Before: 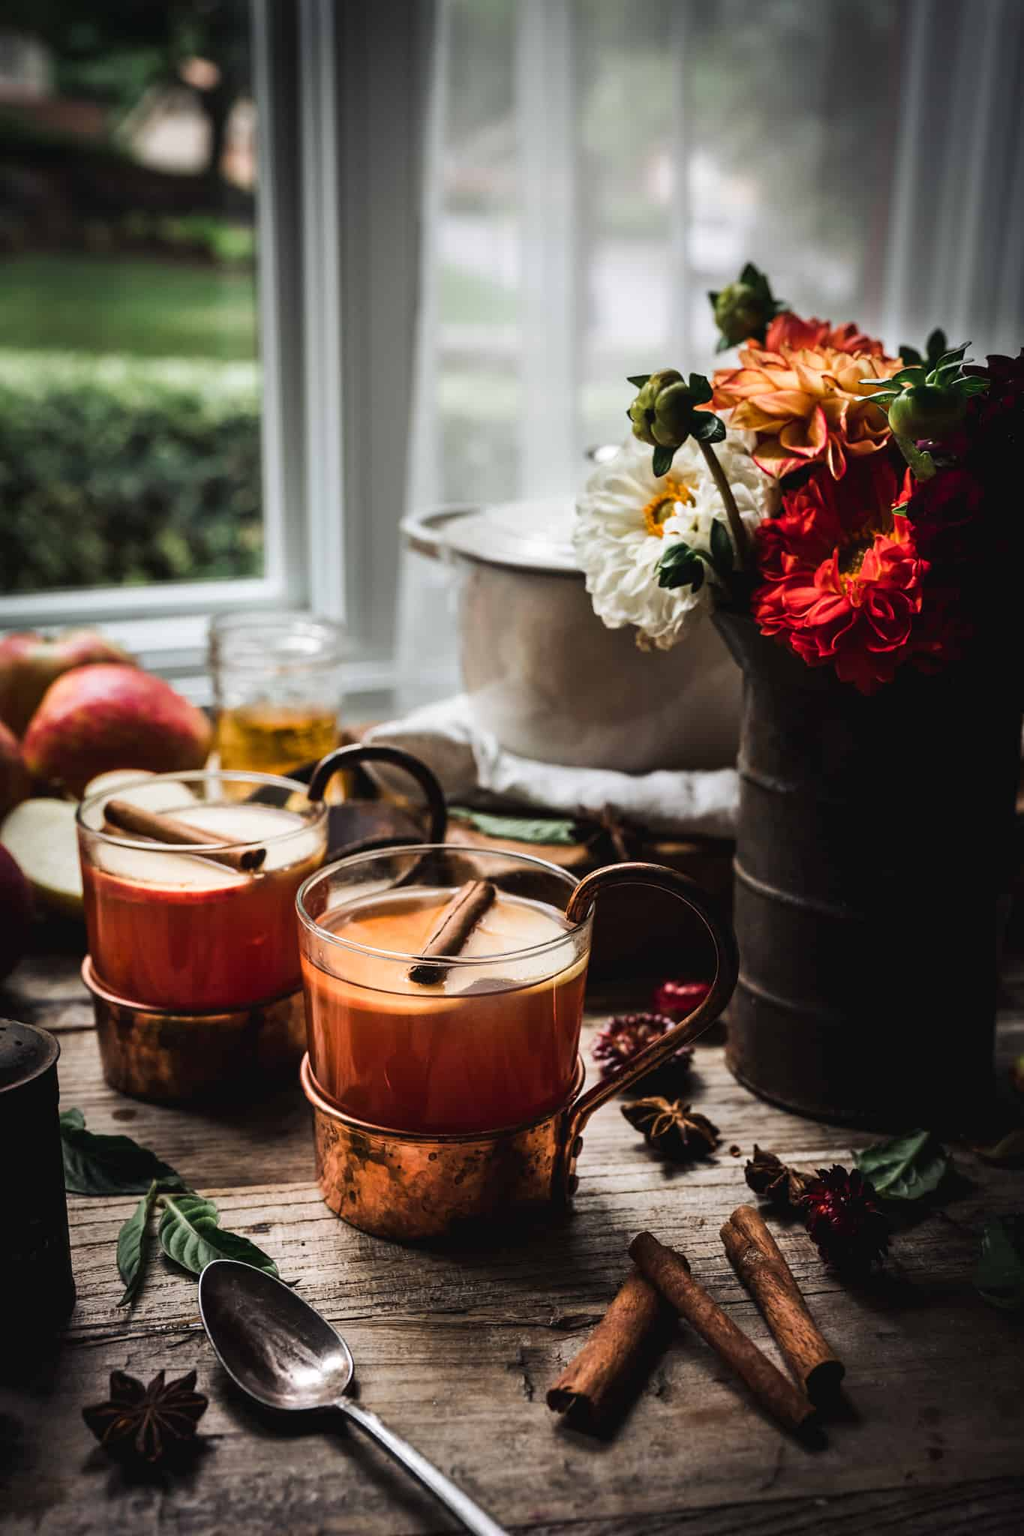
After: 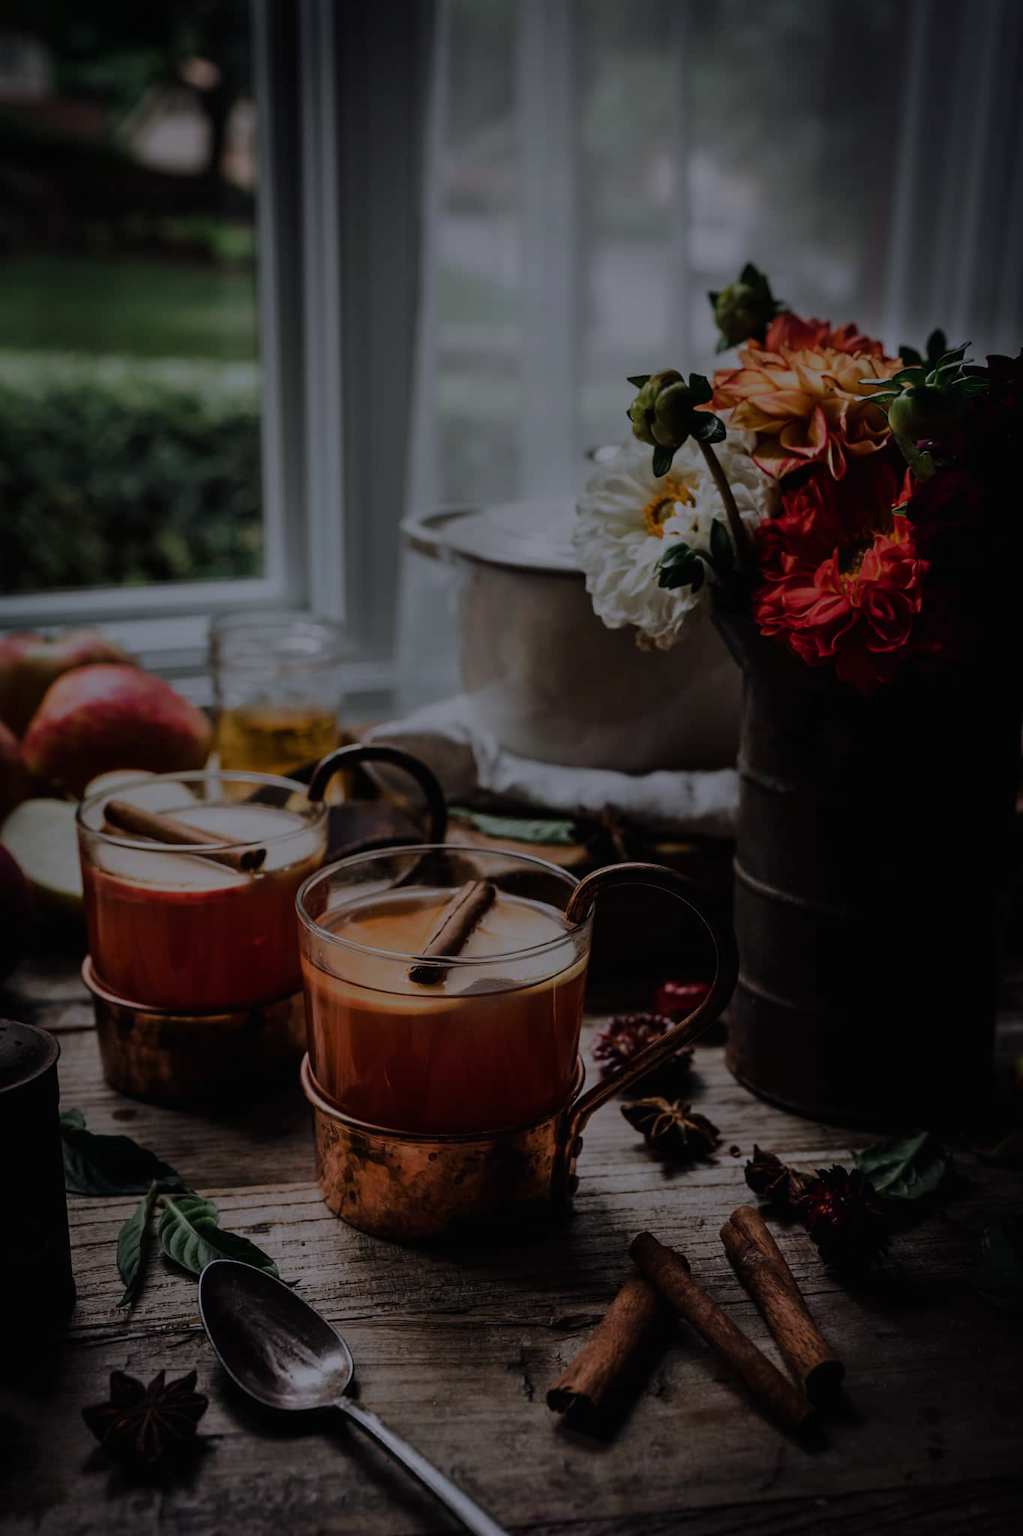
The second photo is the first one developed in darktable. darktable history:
color calibration: illuminant as shot in camera, x 0.358, y 0.373, temperature 4628.91 K
exposure: exposure -2.002 EV, compensate highlight preservation false
